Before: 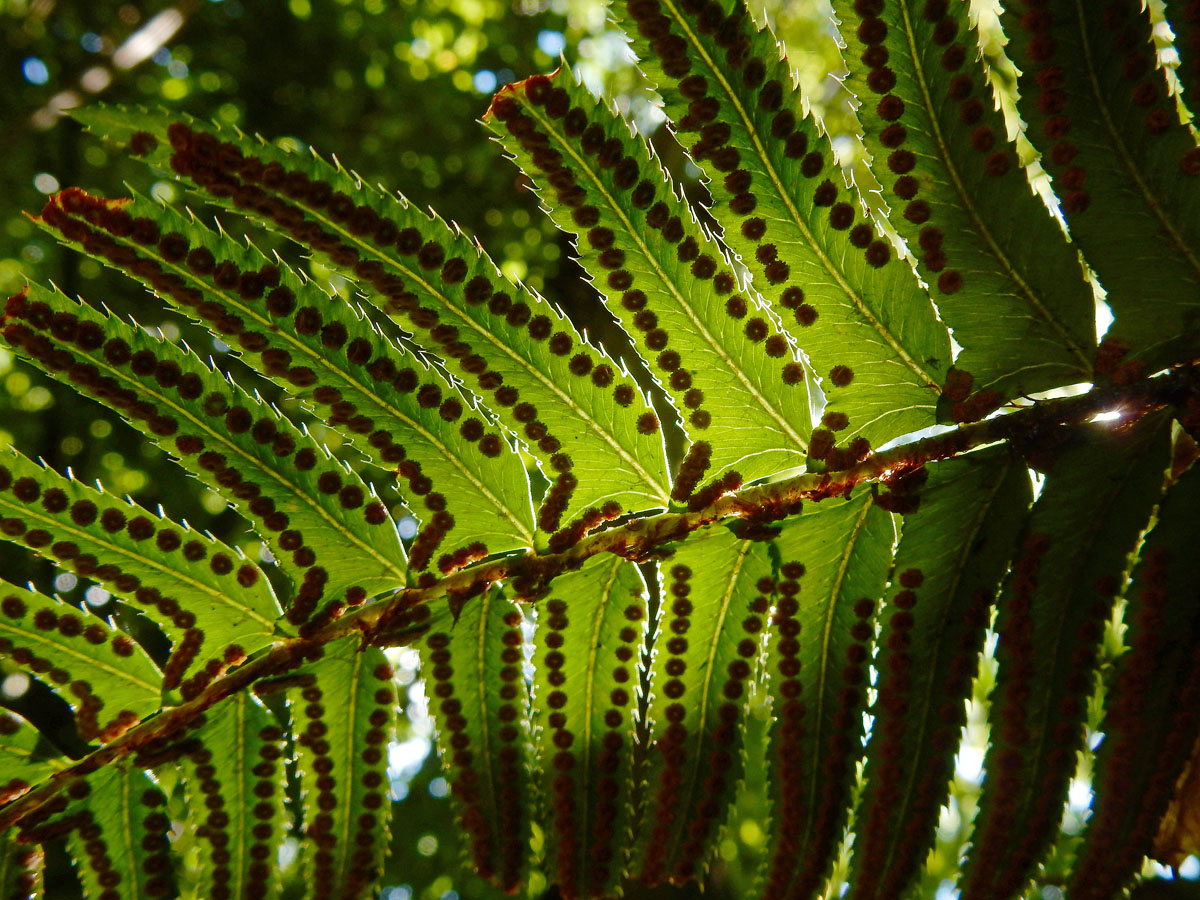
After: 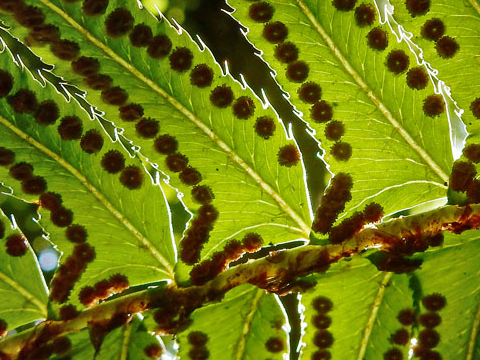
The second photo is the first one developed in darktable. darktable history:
shadows and highlights: shadows 52.42, soften with gaussian
crop: left 29.948%, top 29.854%, right 29.987%, bottom 30.08%
